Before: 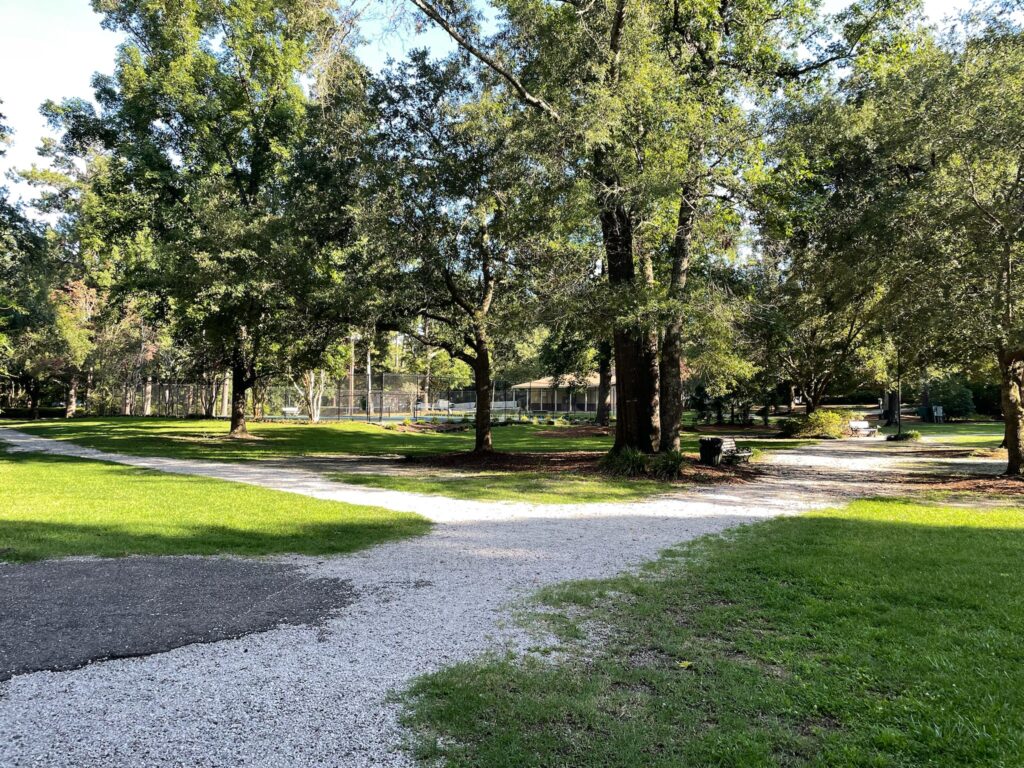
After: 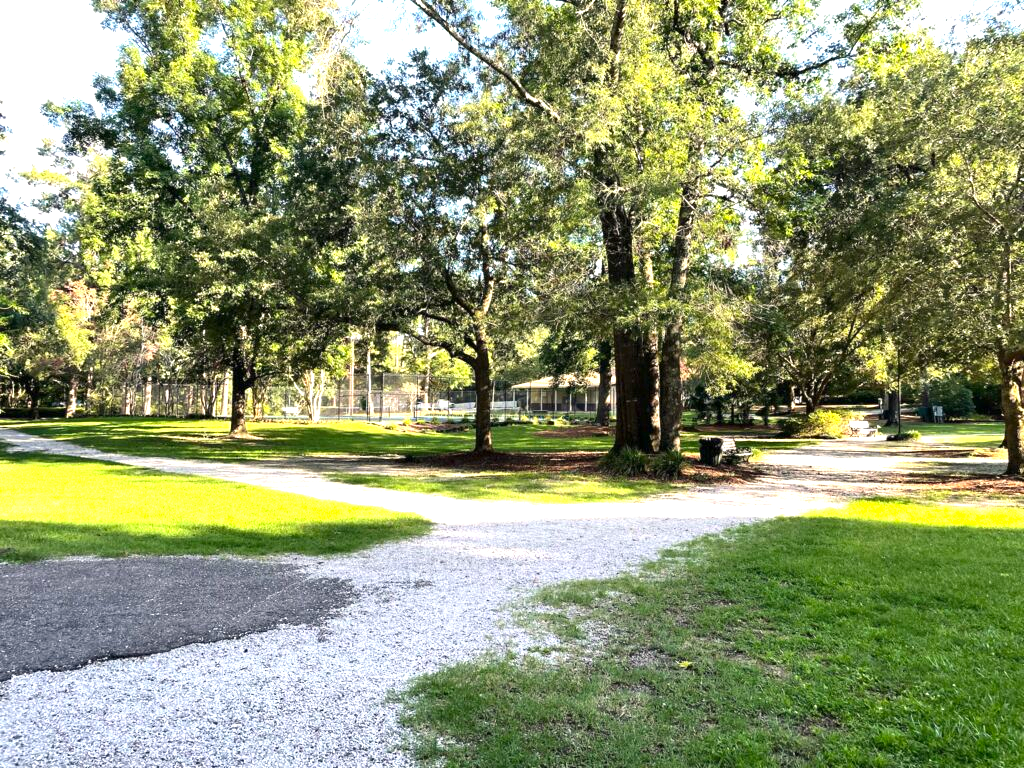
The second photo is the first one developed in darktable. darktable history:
color correction: highlights a* 0.816, highlights b* 2.78, saturation 1.1
exposure: exposure 1 EV, compensate highlight preservation false
